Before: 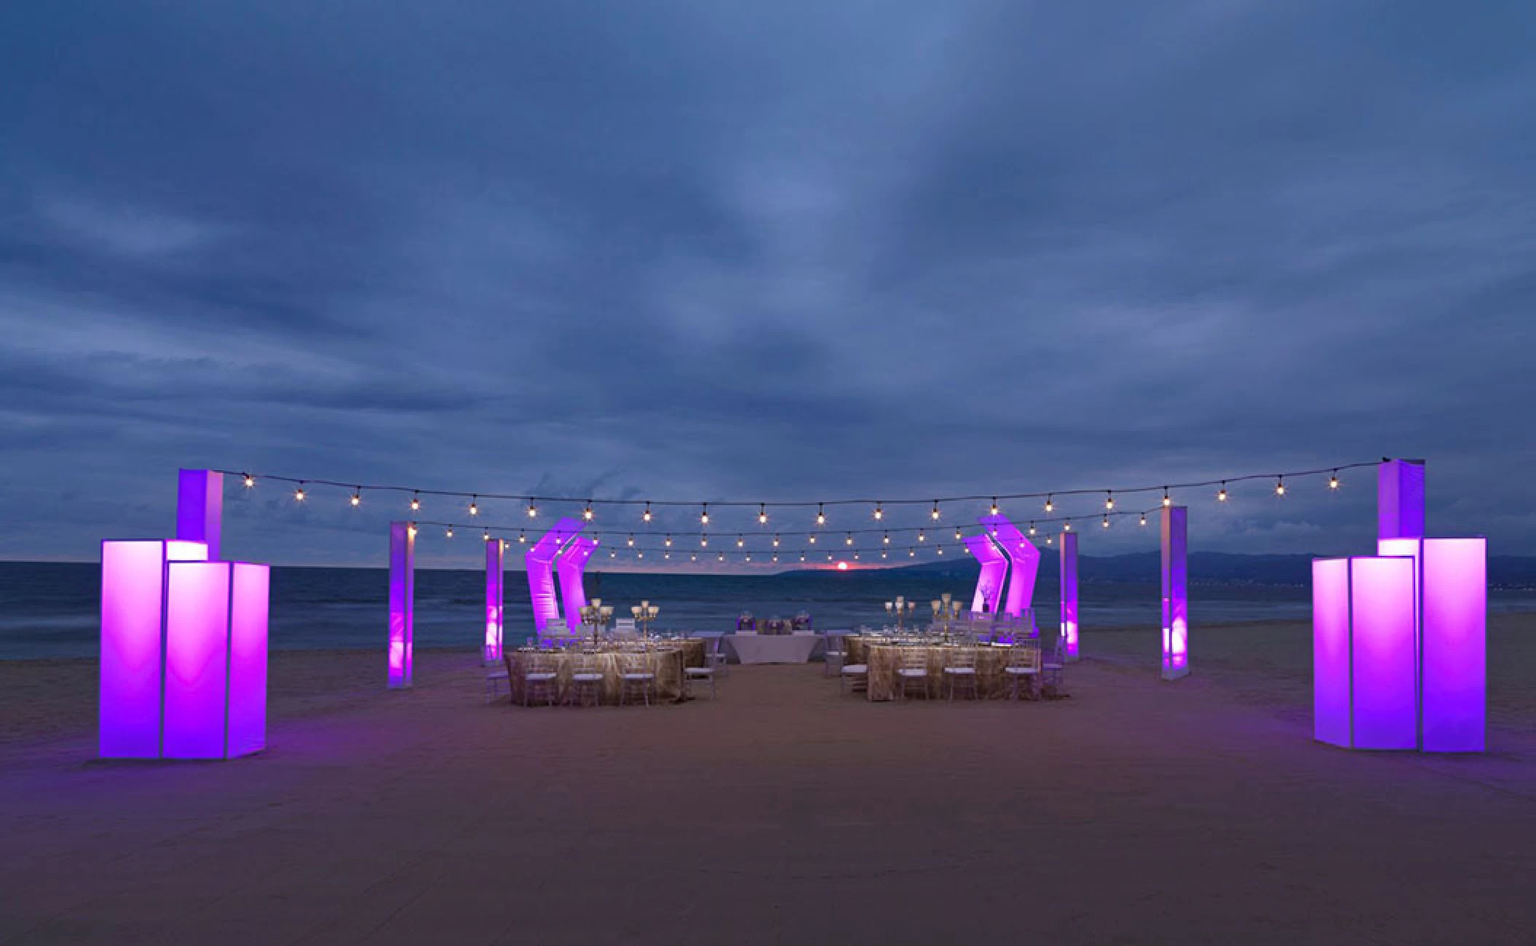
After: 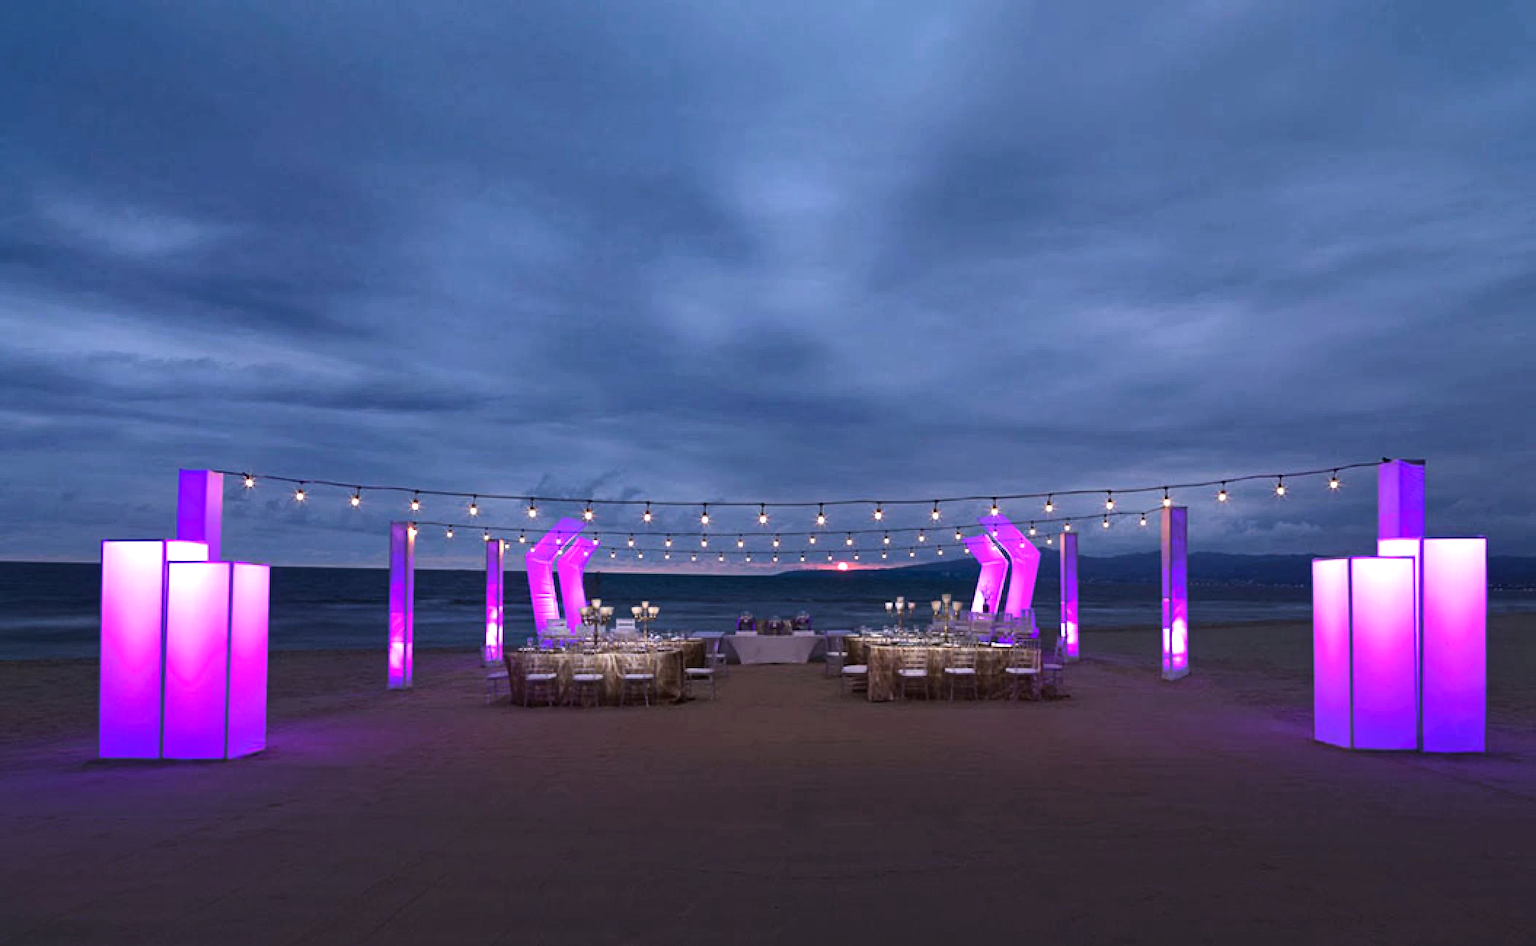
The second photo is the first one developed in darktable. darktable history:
contrast brightness saturation: contrast 0.072
tone equalizer: -8 EV -0.712 EV, -7 EV -0.736 EV, -6 EV -0.591 EV, -5 EV -0.417 EV, -3 EV 0.395 EV, -2 EV 0.6 EV, -1 EV 0.688 EV, +0 EV 0.742 EV, edges refinement/feathering 500, mask exposure compensation -1.57 EV, preserve details no
